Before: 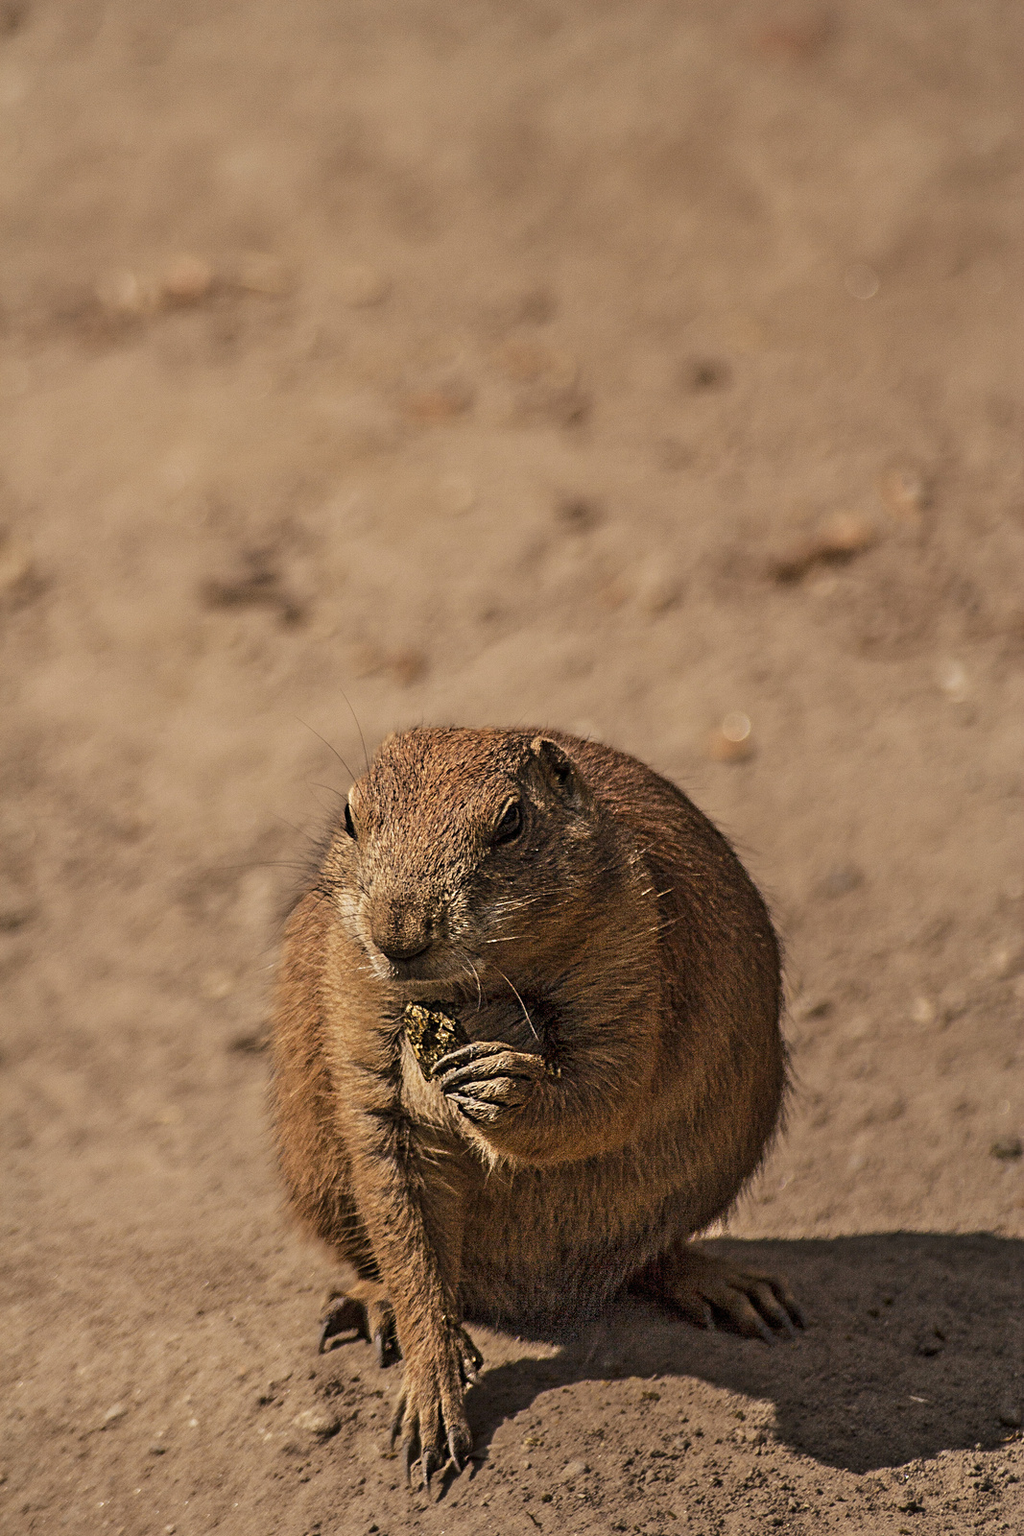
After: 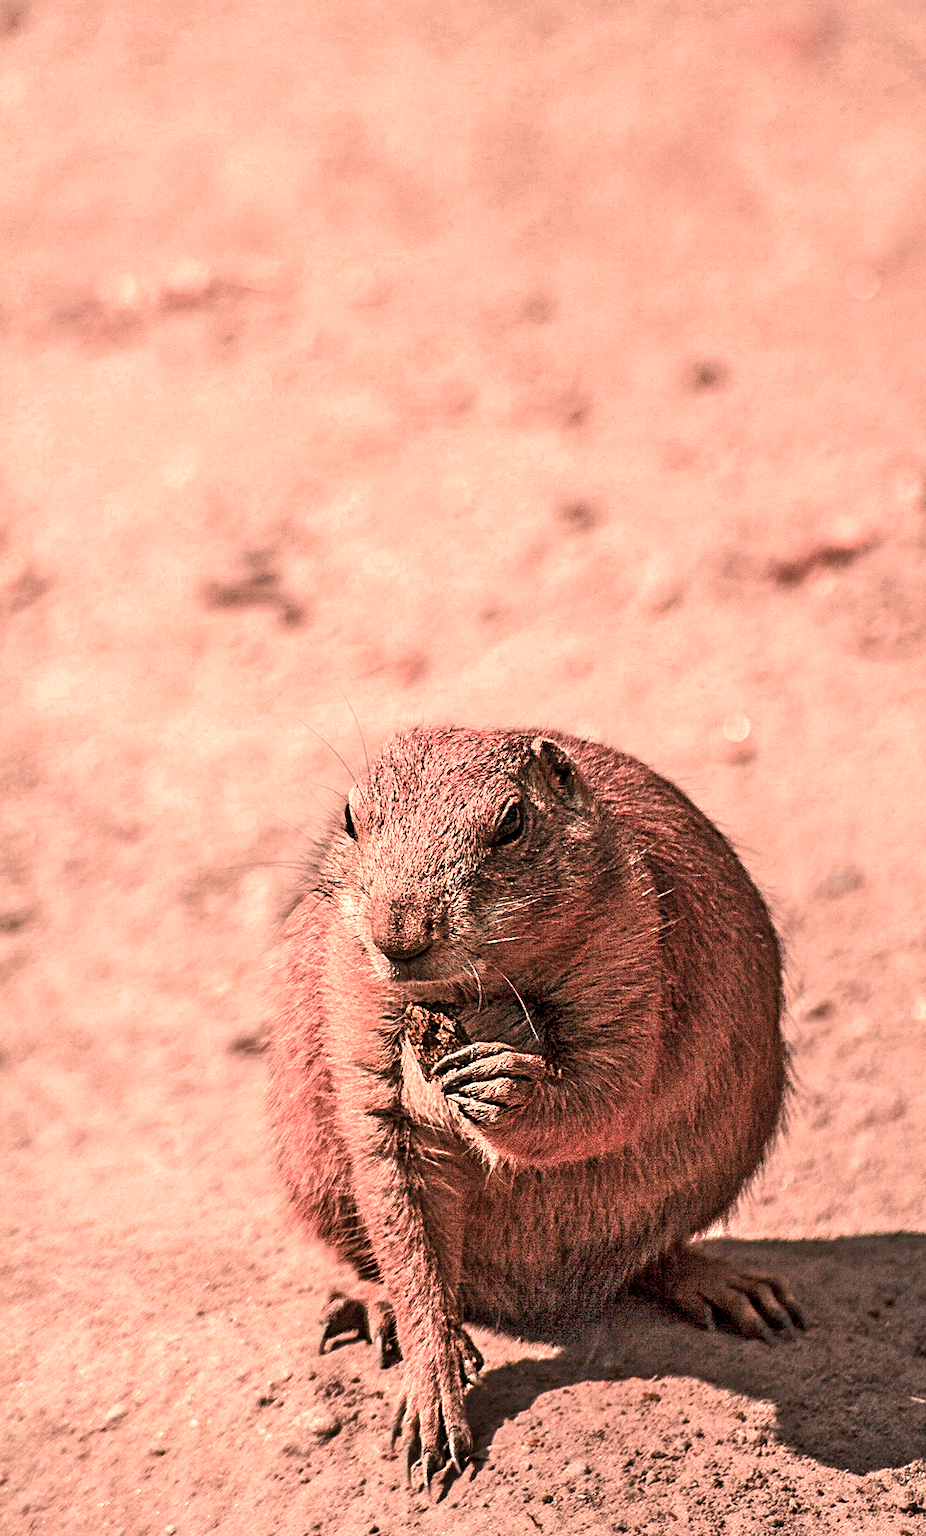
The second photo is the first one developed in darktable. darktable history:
local contrast: mode bilateral grid, contrast 100, coarseness 100, detail 108%, midtone range 0.2
crop: right 9.509%, bottom 0.031%
color zones: curves: ch0 [(0.006, 0.385) (0.143, 0.563) (0.243, 0.321) (0.352, 0.464) (0.516, 0.456) (0.625, 0.5) (0.75, 0.5) (0.875, 0.5)]; ch1 [(0, 0.5) (0.134, 0.504) (0.246, 0.463) (0.421, 0.515) (0.5, 0.56) (0.625, 0.5) (0.75, 0.5) (0.875, 0.5)]; ch2 [(0, 0.5) (0.131, 0.426) (0.307, 0.289) (0.38, 0.188) (0.513, 0.216) (0.625, 0.548) (0.75, 0.468) (0.838, 0.396) (0.971, 0.311)]
exposure: black level correction 0, exposure 1.015 EV, compensate exposure bias true, compensate highlight preservation false
